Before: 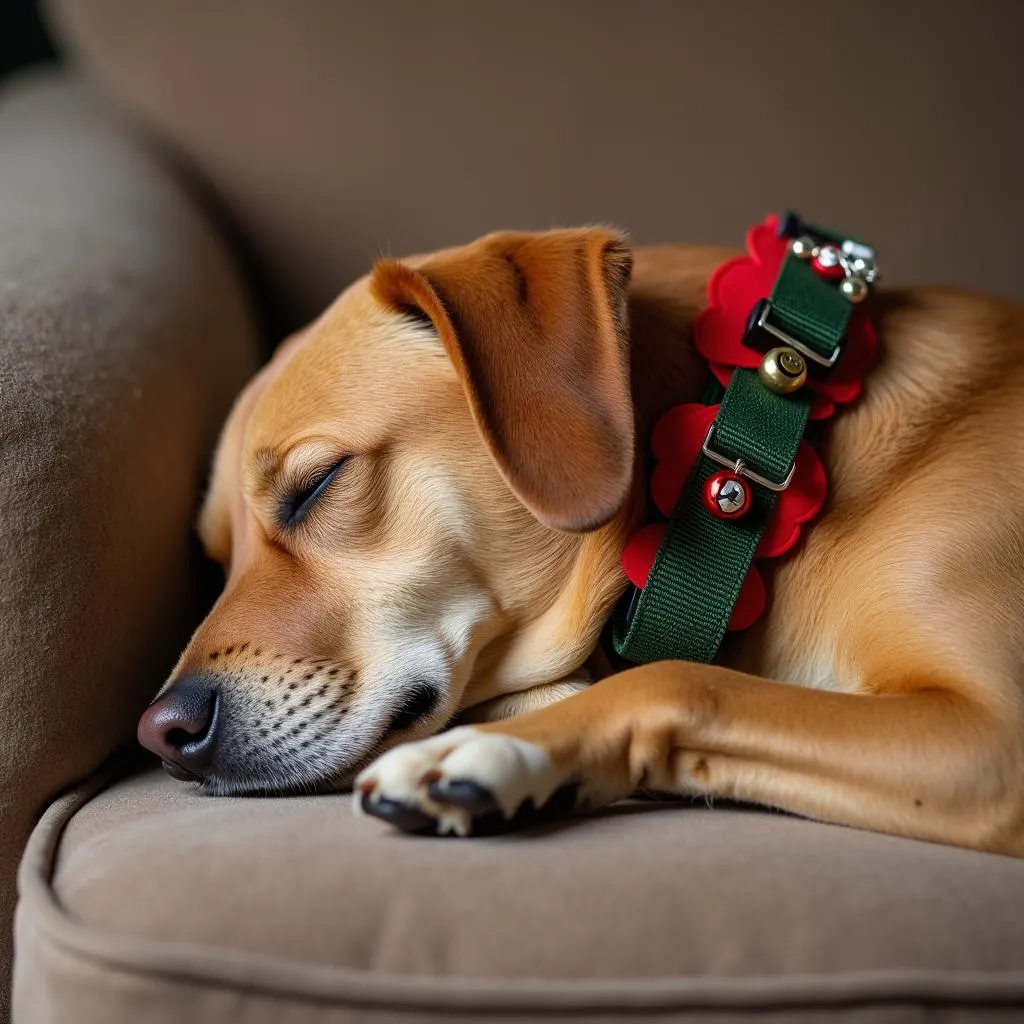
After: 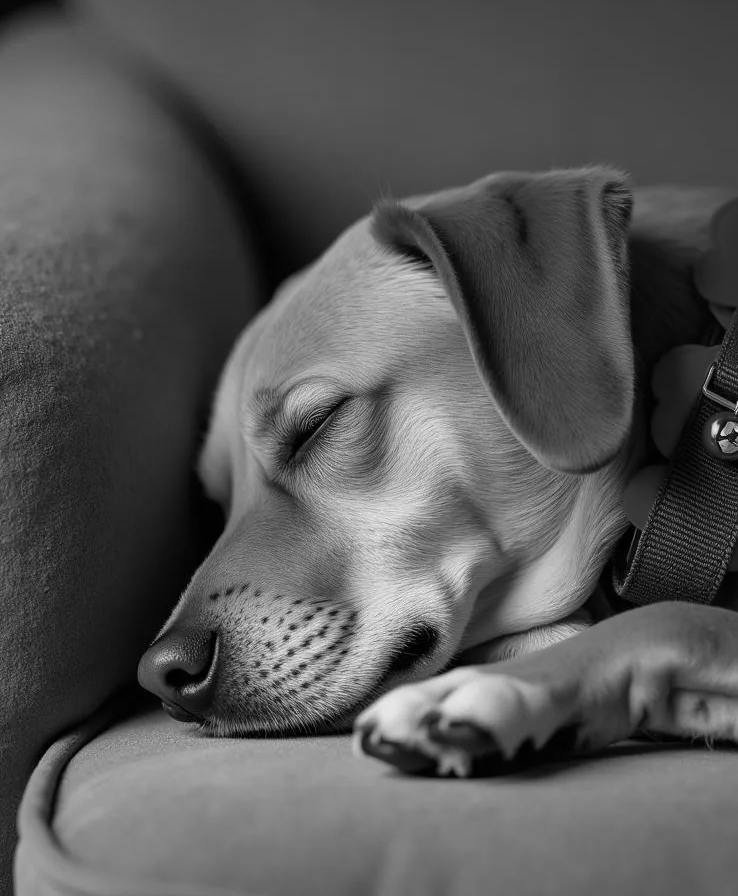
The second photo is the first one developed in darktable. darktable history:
vignetting: brightness -0.233, saturation 0.141
crop: top 5.803%, right 27.864%, bottom 5.804%
monochrome: a -11.7, b 1.62, size 0.5, highlights 0.38
